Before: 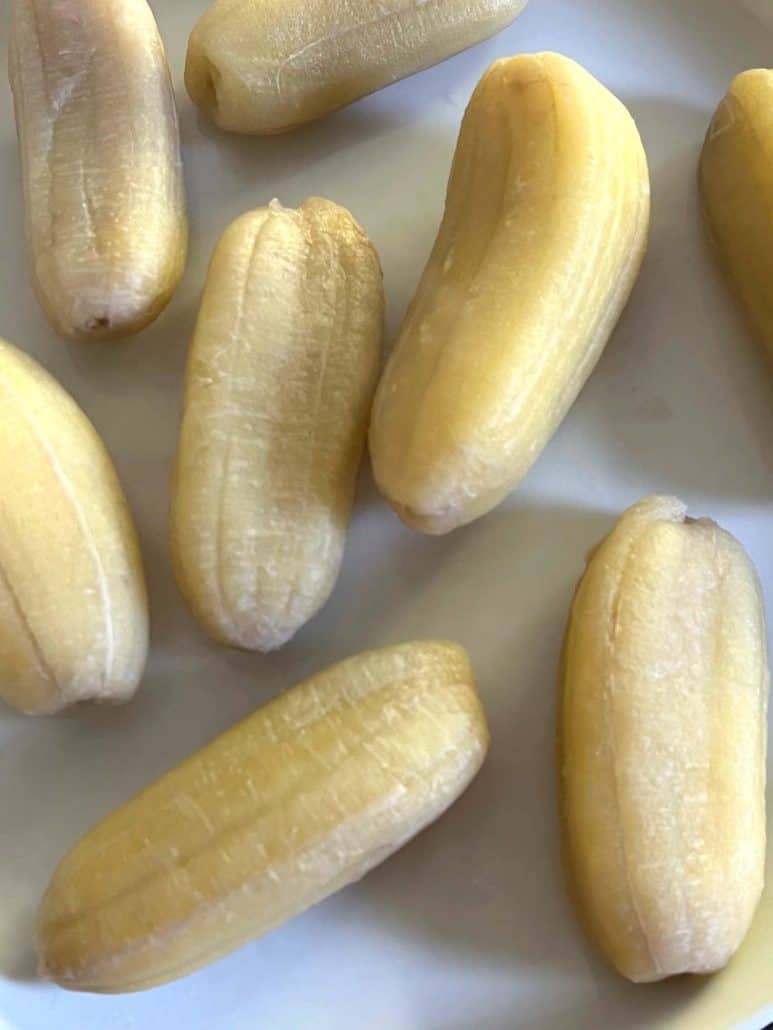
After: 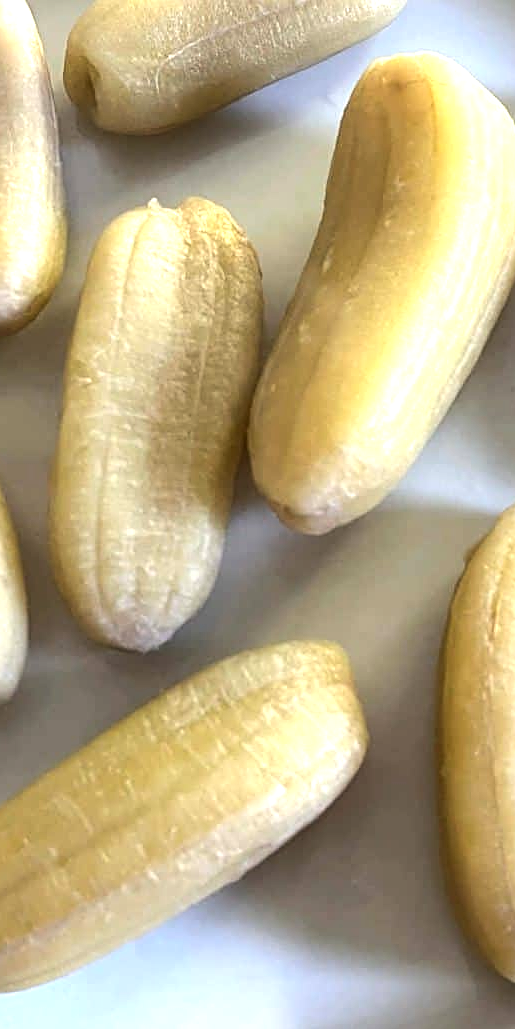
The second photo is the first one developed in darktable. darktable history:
crop and rotate: left 15.754%, right 17.579%
tone equalizer: -8 EV -0.75 EV, -7 EV -0.7 EV, -6 EV -0.6 EV, -5 EV -0.4 EV, -3 EV 0.4 EV, -2 EV 0.6 EV, -1 EV 0.7 EV, +0 EV 0.75 EV, edges refinement/feathering 500, mask exposure compensation -1.57 EV, preserve details no
sharpen: on, module defaults
